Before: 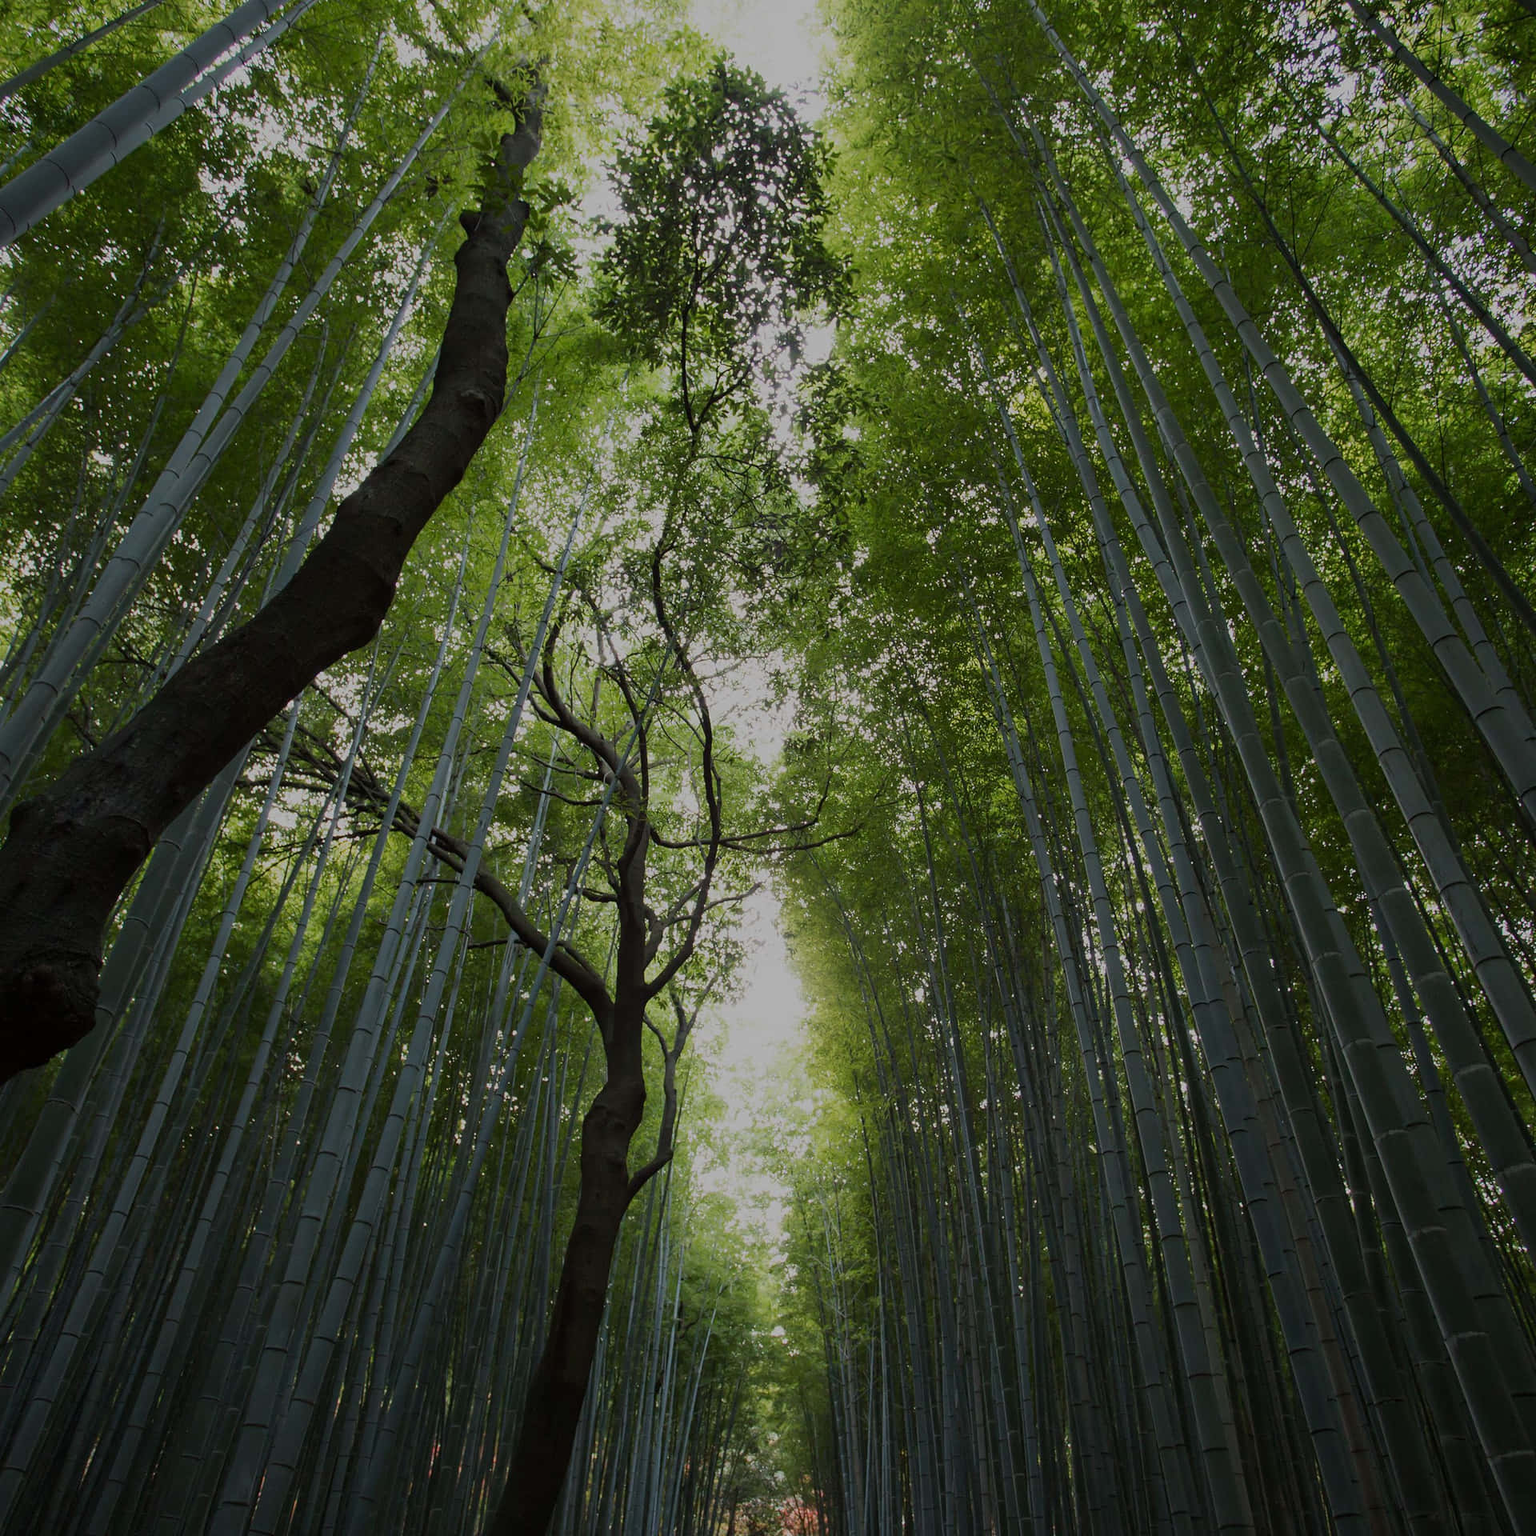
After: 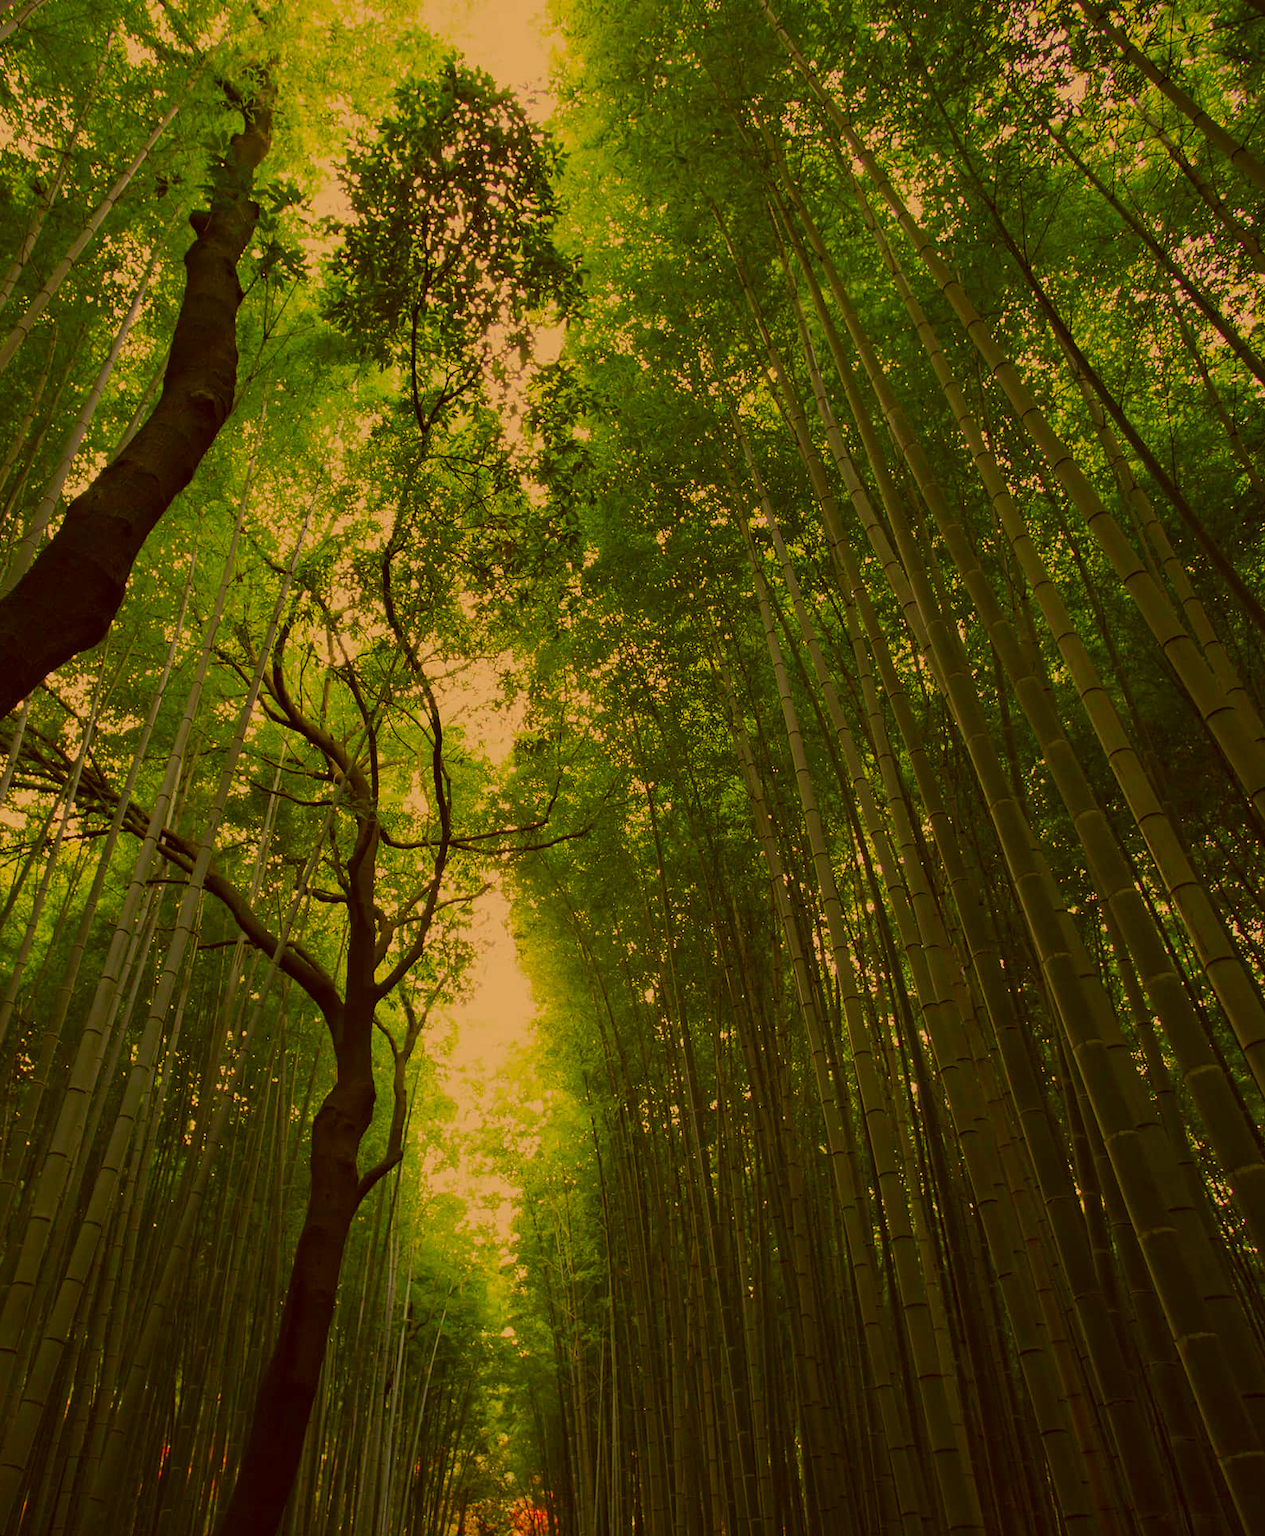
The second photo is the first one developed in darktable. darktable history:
crop: left 17.634%, bottom 0.046%
color correction: highlights a* 10.98, highlights b* 30.34, shadows a* 2.87, shadows b* 17.87, saturation 1.73
